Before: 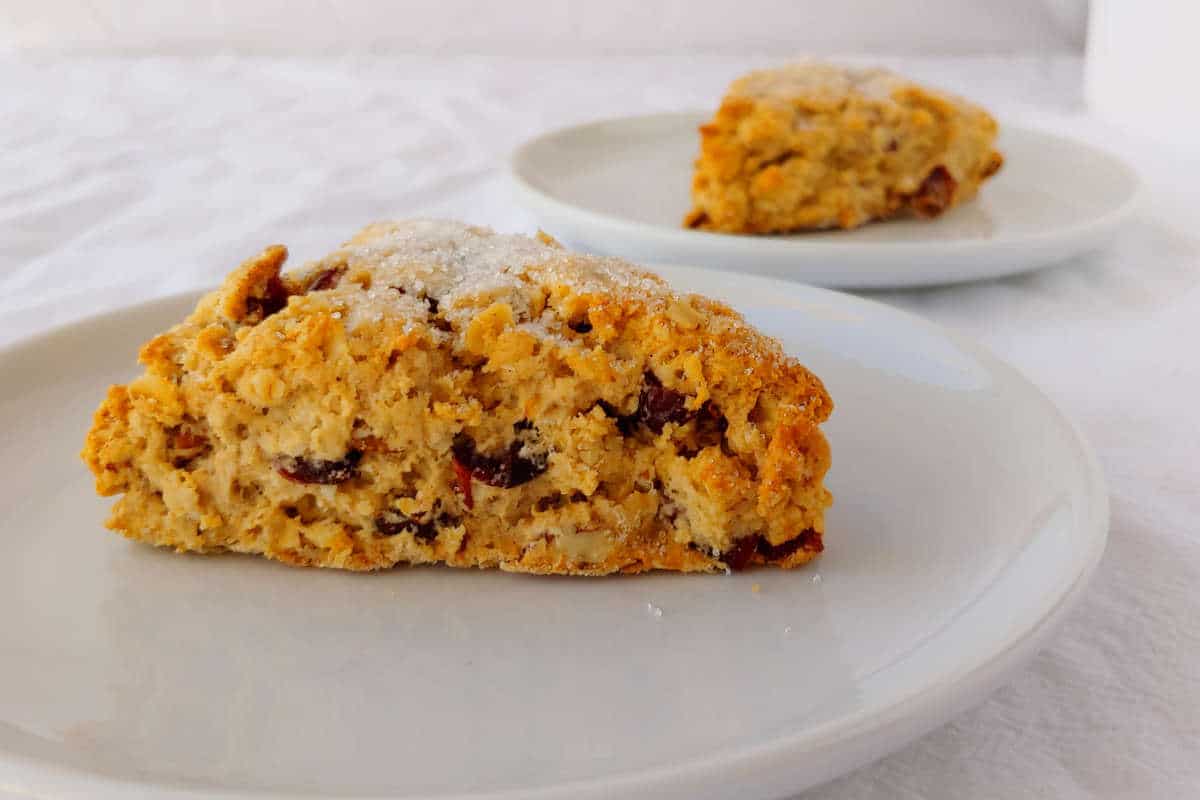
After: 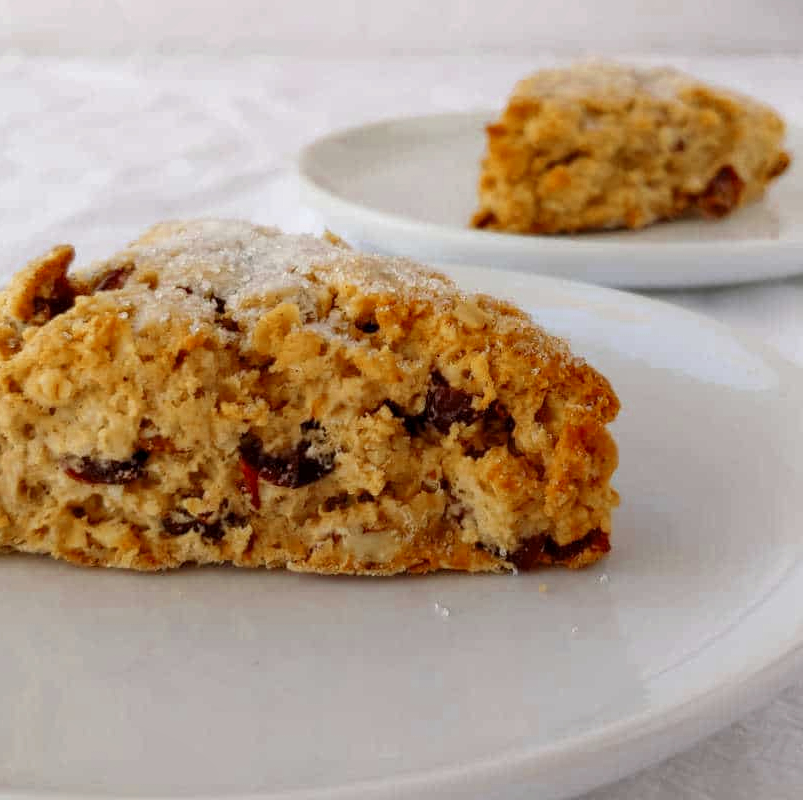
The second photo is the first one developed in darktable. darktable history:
tone equalizer: mask exposure compensation -0.515 EV
crop and rotate: left 17.811%, right 15.254%
local contrast: highlights 104%, shadows 97%, detail 119%, midtone range 0.2
color zones: curves: ch0 [(0, 0.5) (0.125, 0.4) (0.25, 0.5) (0.375, 0.4) (0.5, 0.4) (0.625, 0.6) (0.75, 0.6) (0.875, 0.5)]; ch1 [(0, 0.4) (0.125, 0.5) (0.25, 0.4) (0.375, 0.4) (0.5, 0.4) (0.625, 0.4) (0.75, 0.5) (0.875, 0.4)]; ch2 [(0, 0.6) (0.125, 0.5) (0.25, 0.5) (0.375, 0.6) (0.5, 0.6) (0.625, 0.5) (0.75, 0.5) (0.875, 0.5)]
